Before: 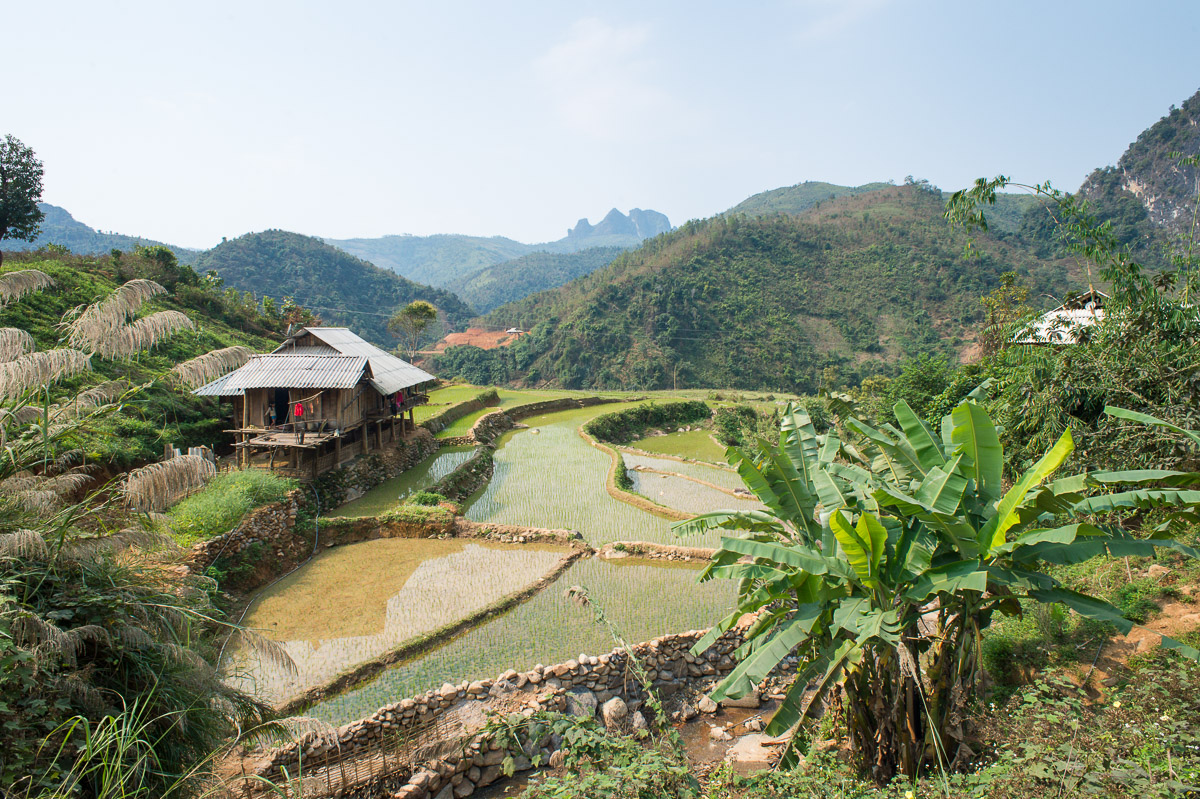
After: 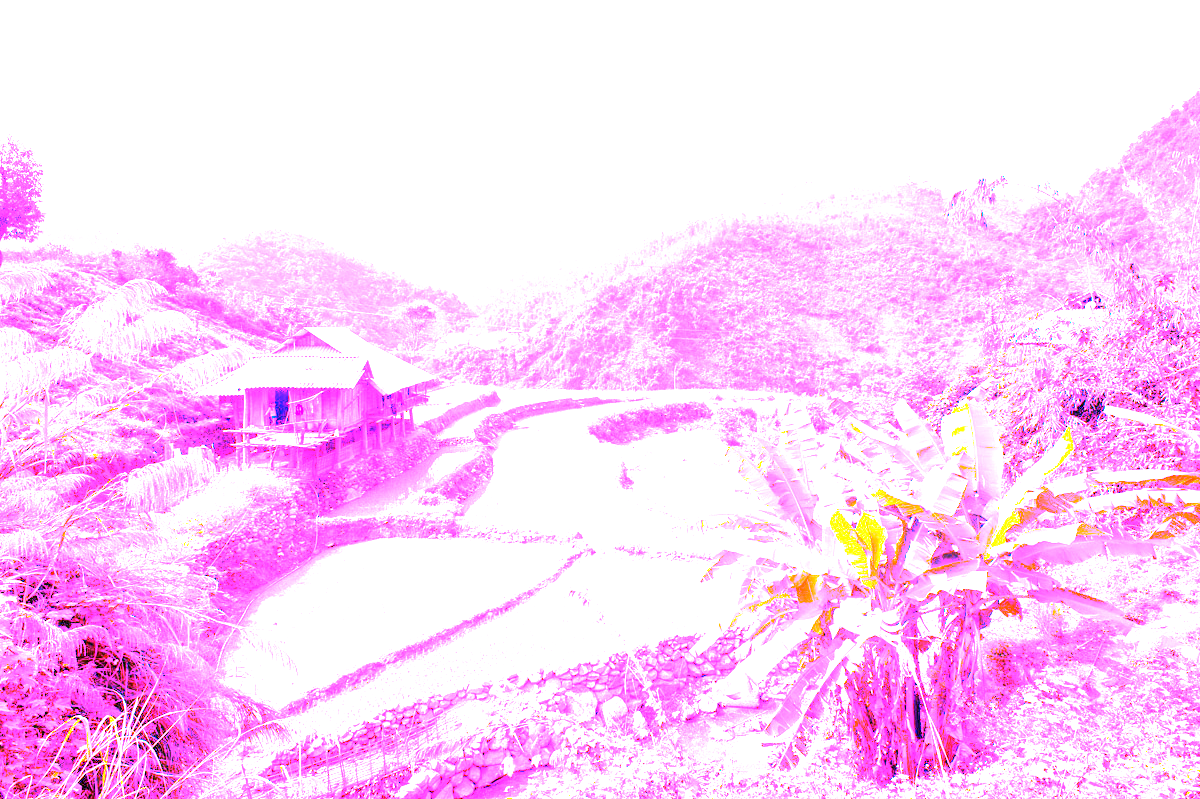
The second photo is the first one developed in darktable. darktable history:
exposure: exposure 2.003 EV, compensate highlight preservation false
white balance: red 8, blue 8
